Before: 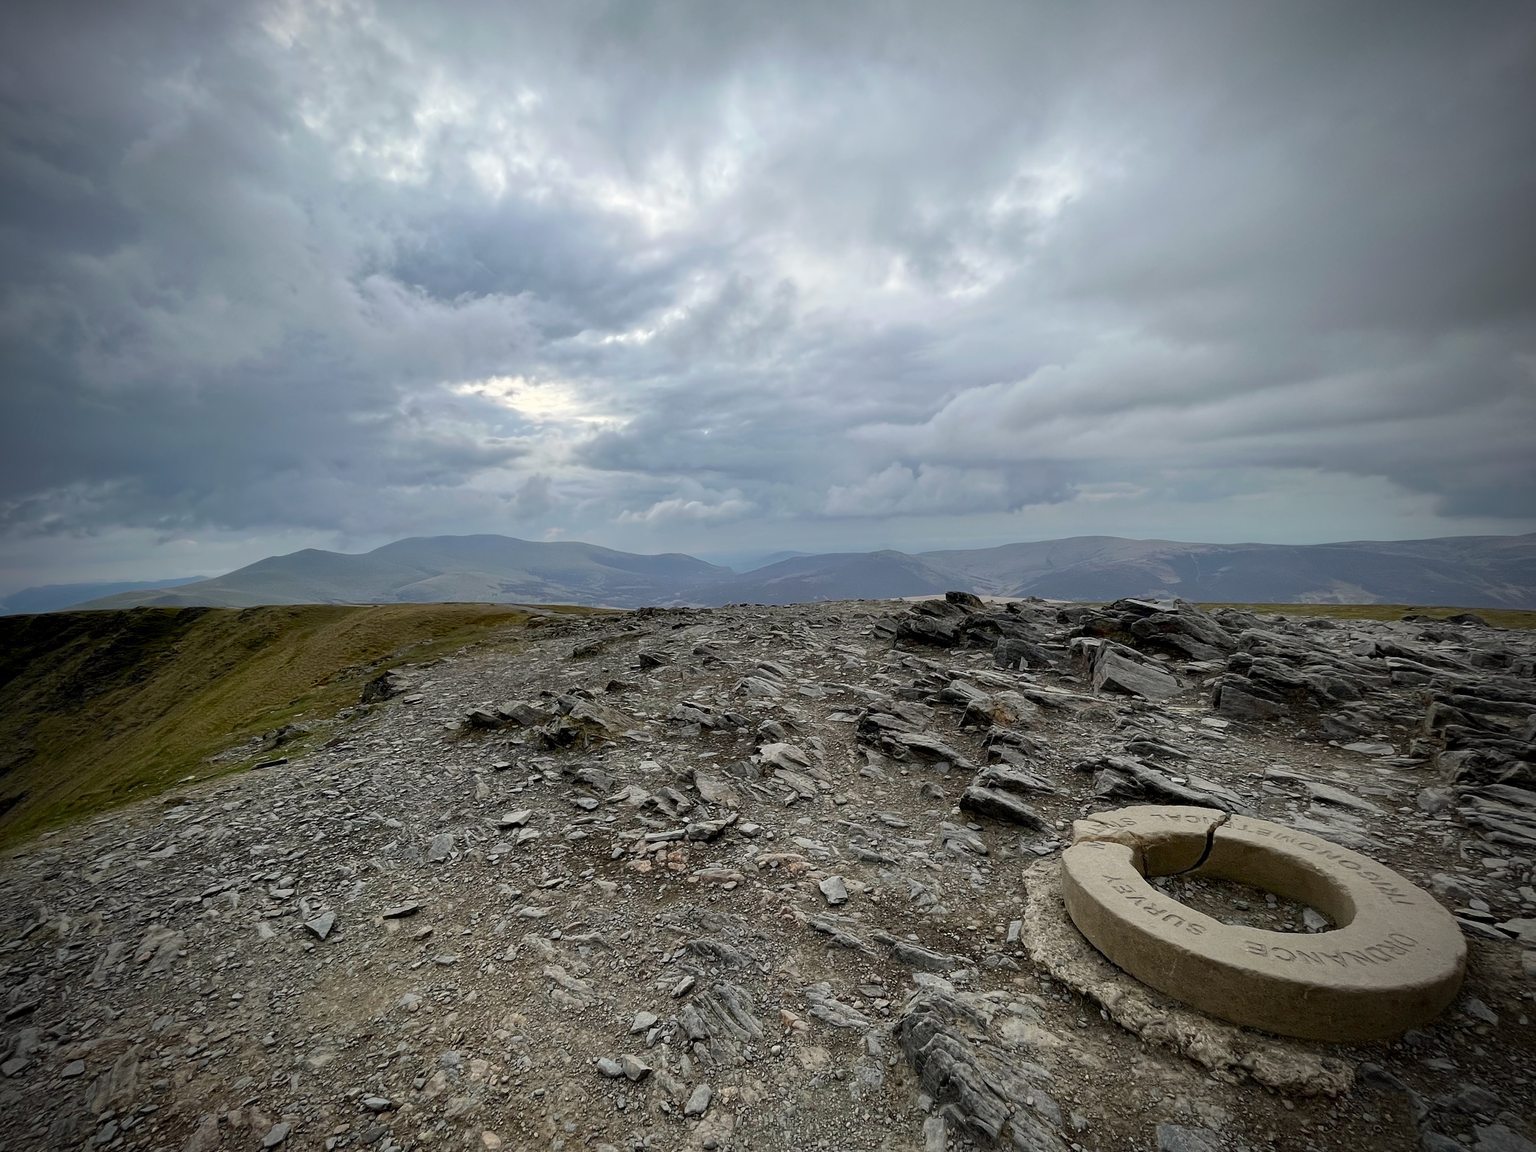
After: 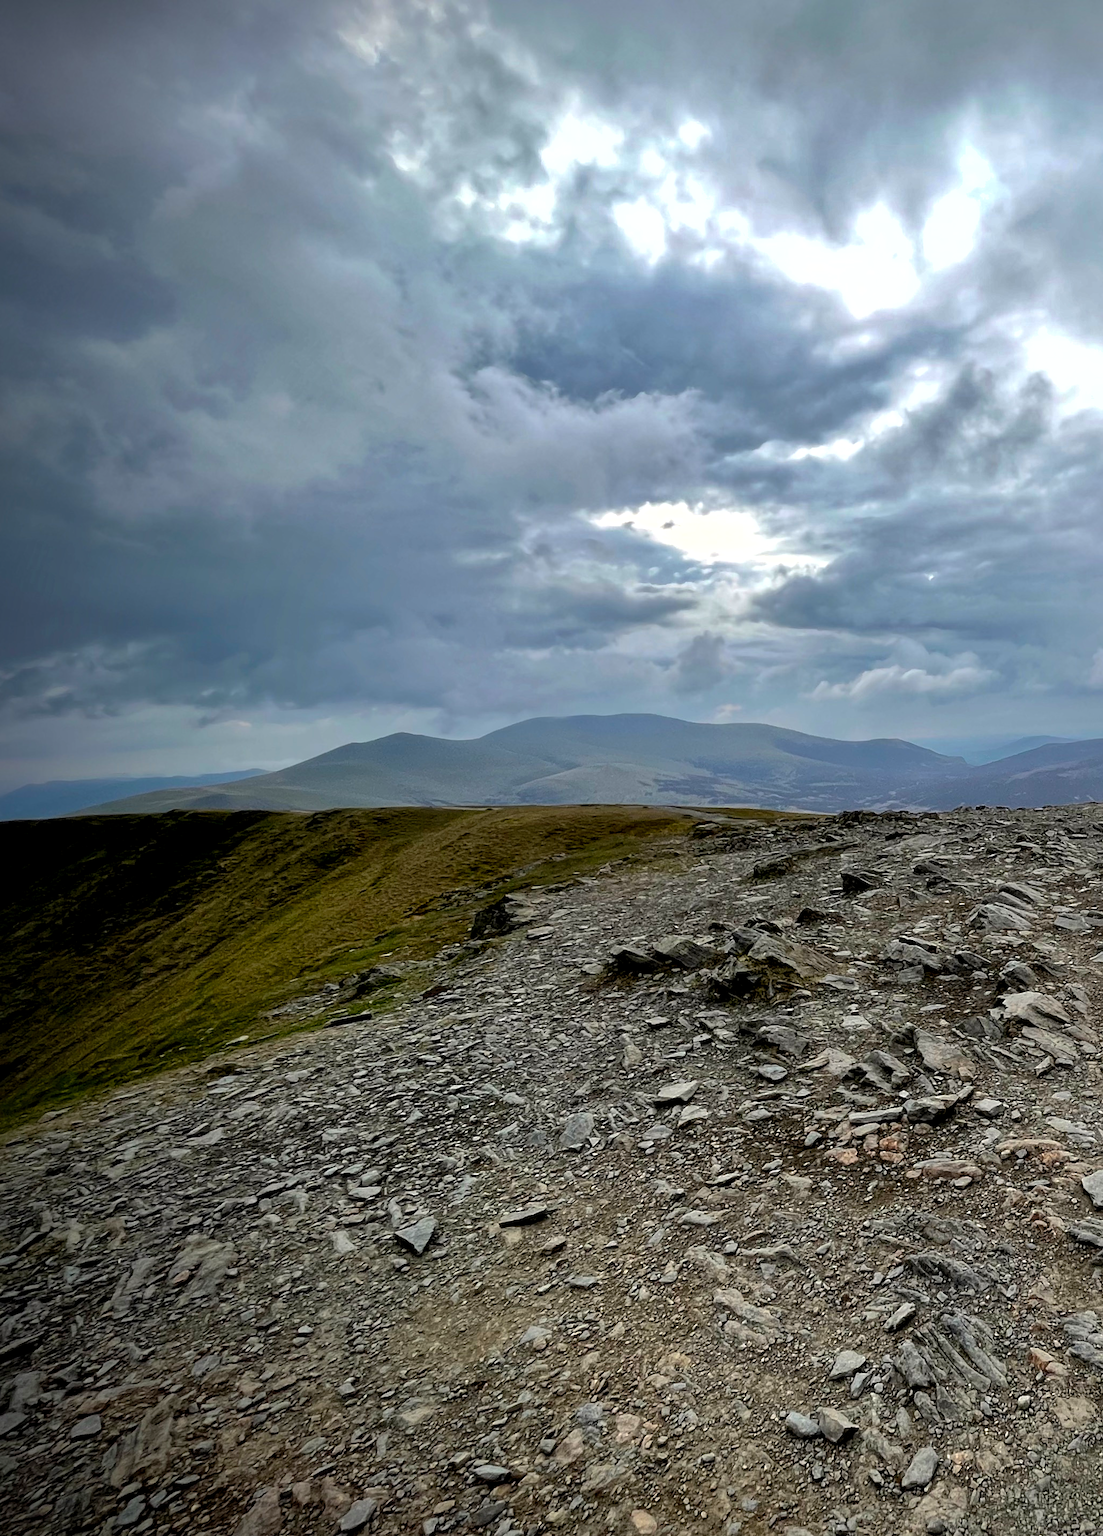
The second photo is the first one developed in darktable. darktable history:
crop: left 0.587%, right 45.588%, bottom 0.086%
shadows and highlights: shadows 40, highlights -60
color balance: lift [0.991, 1, 1, 1], gamma [0.996, 1, 1, 1], input saturation 98.52%, contrast 20.34%, output saturation 103.72%
